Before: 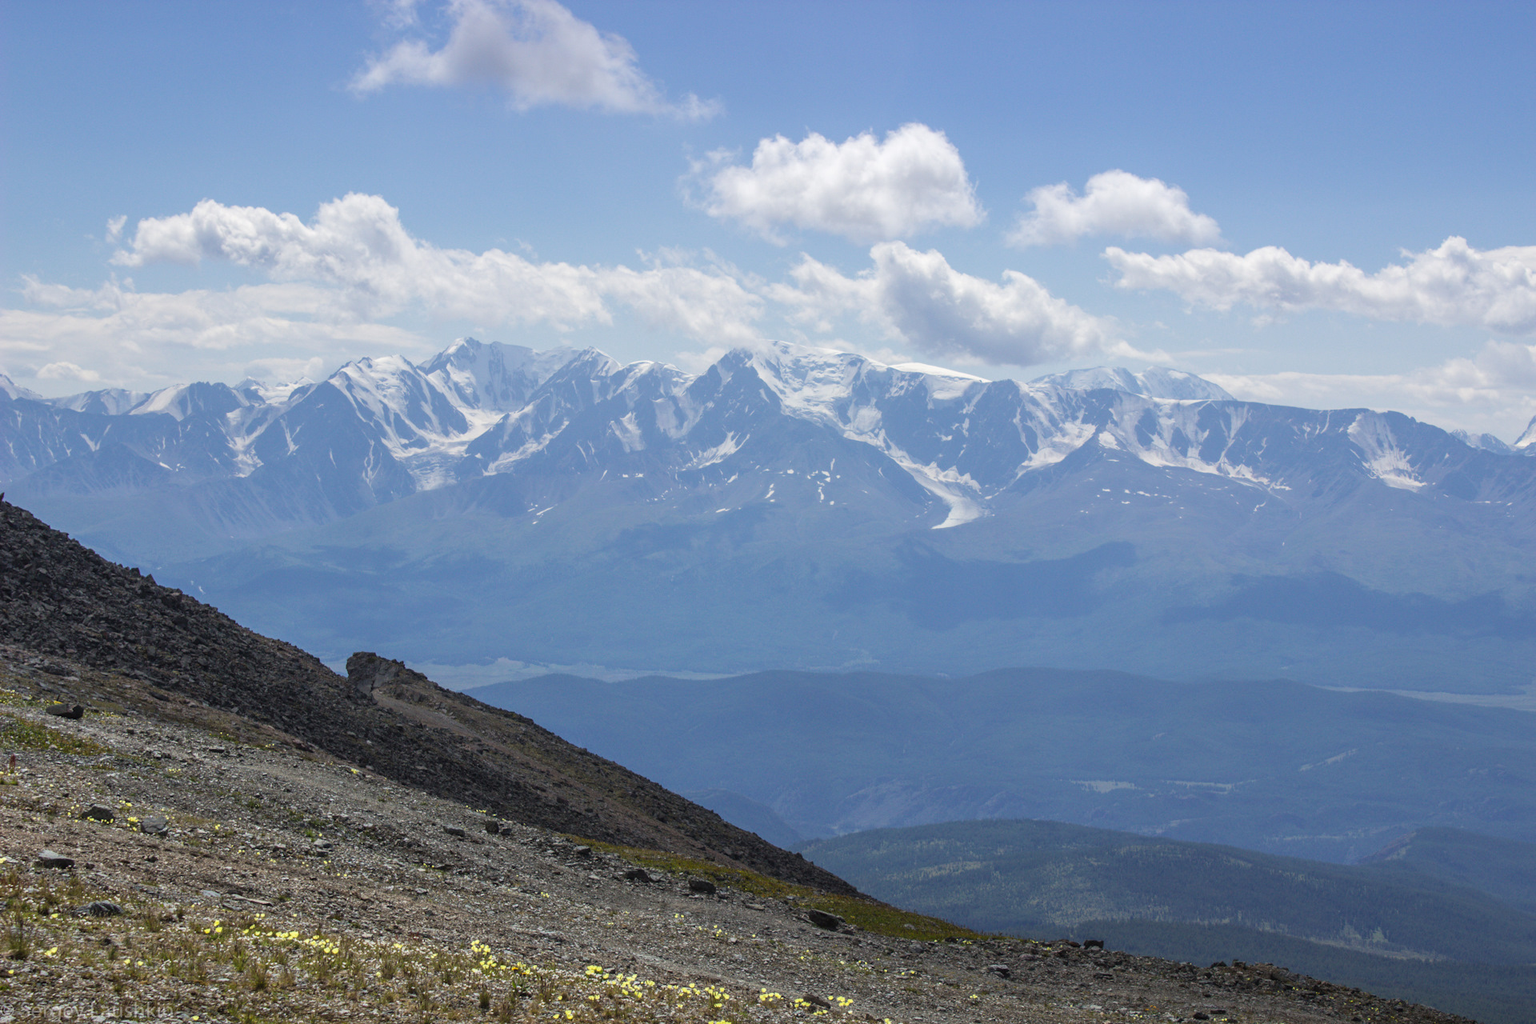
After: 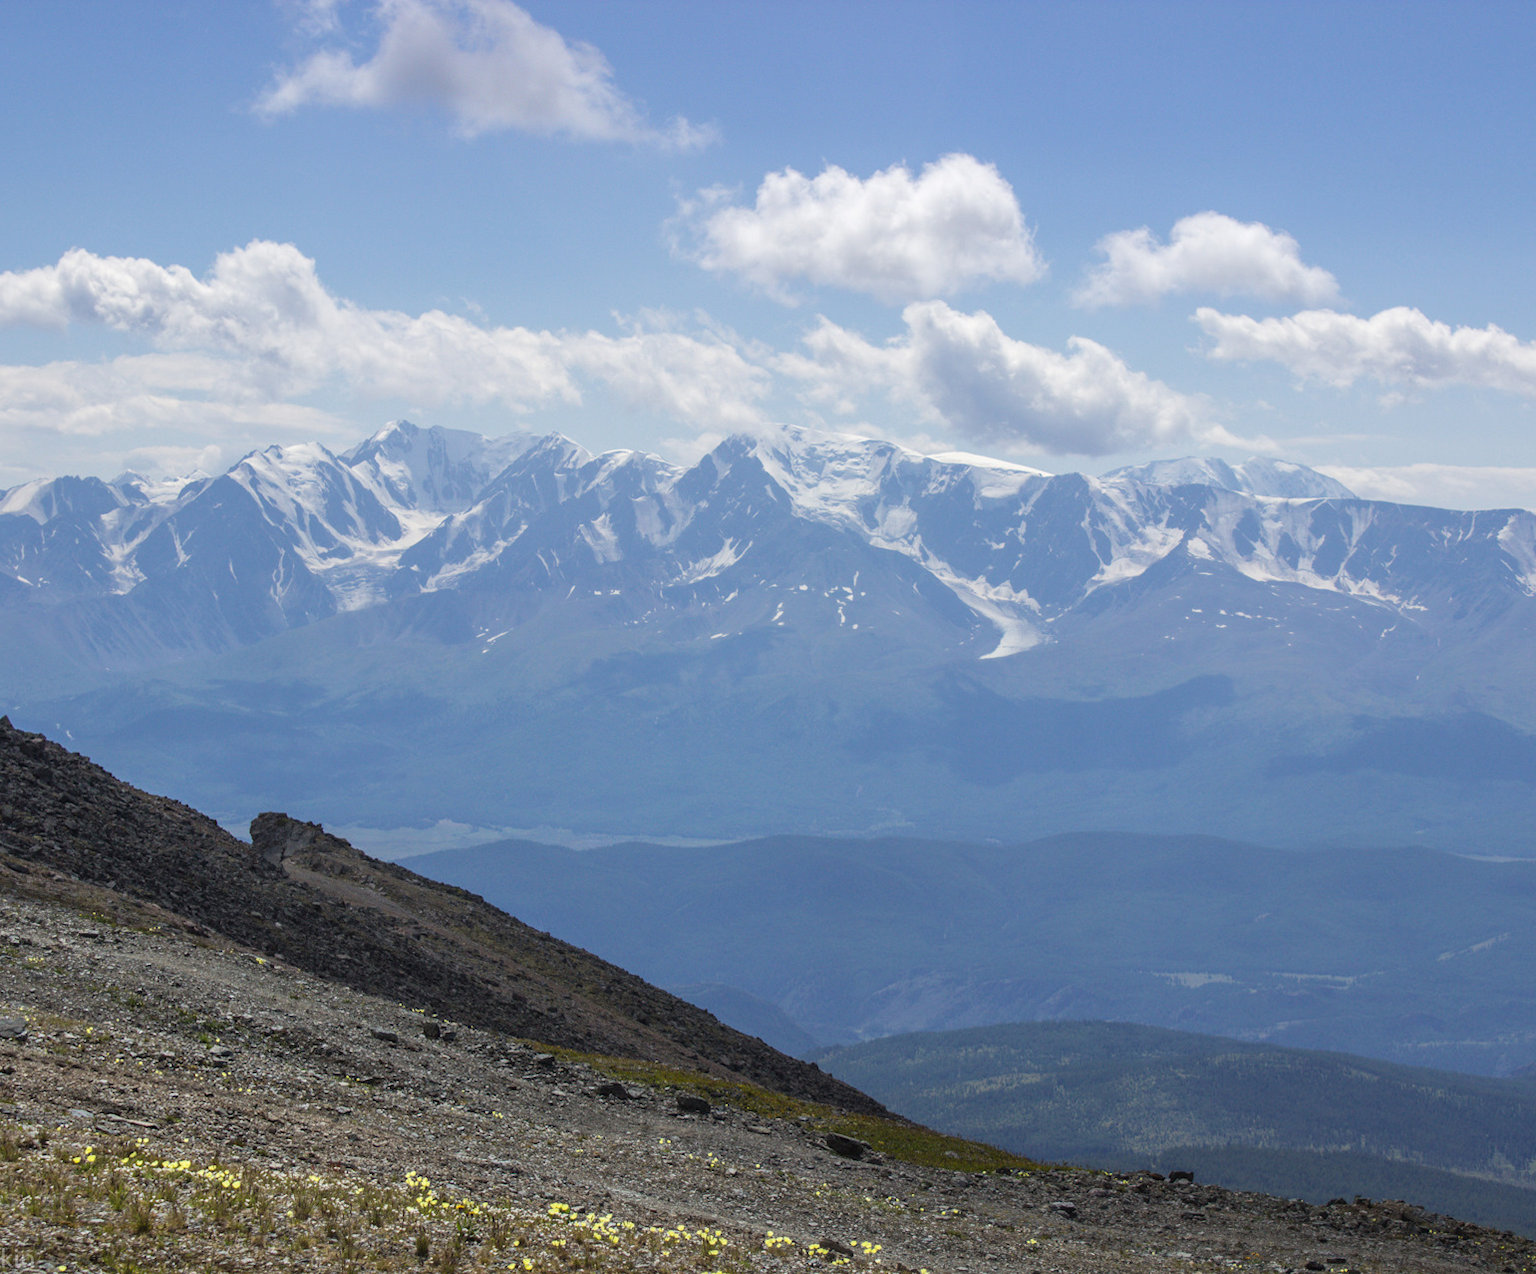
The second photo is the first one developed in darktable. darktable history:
crop and rotate: left 9.503%, right 10.196%
